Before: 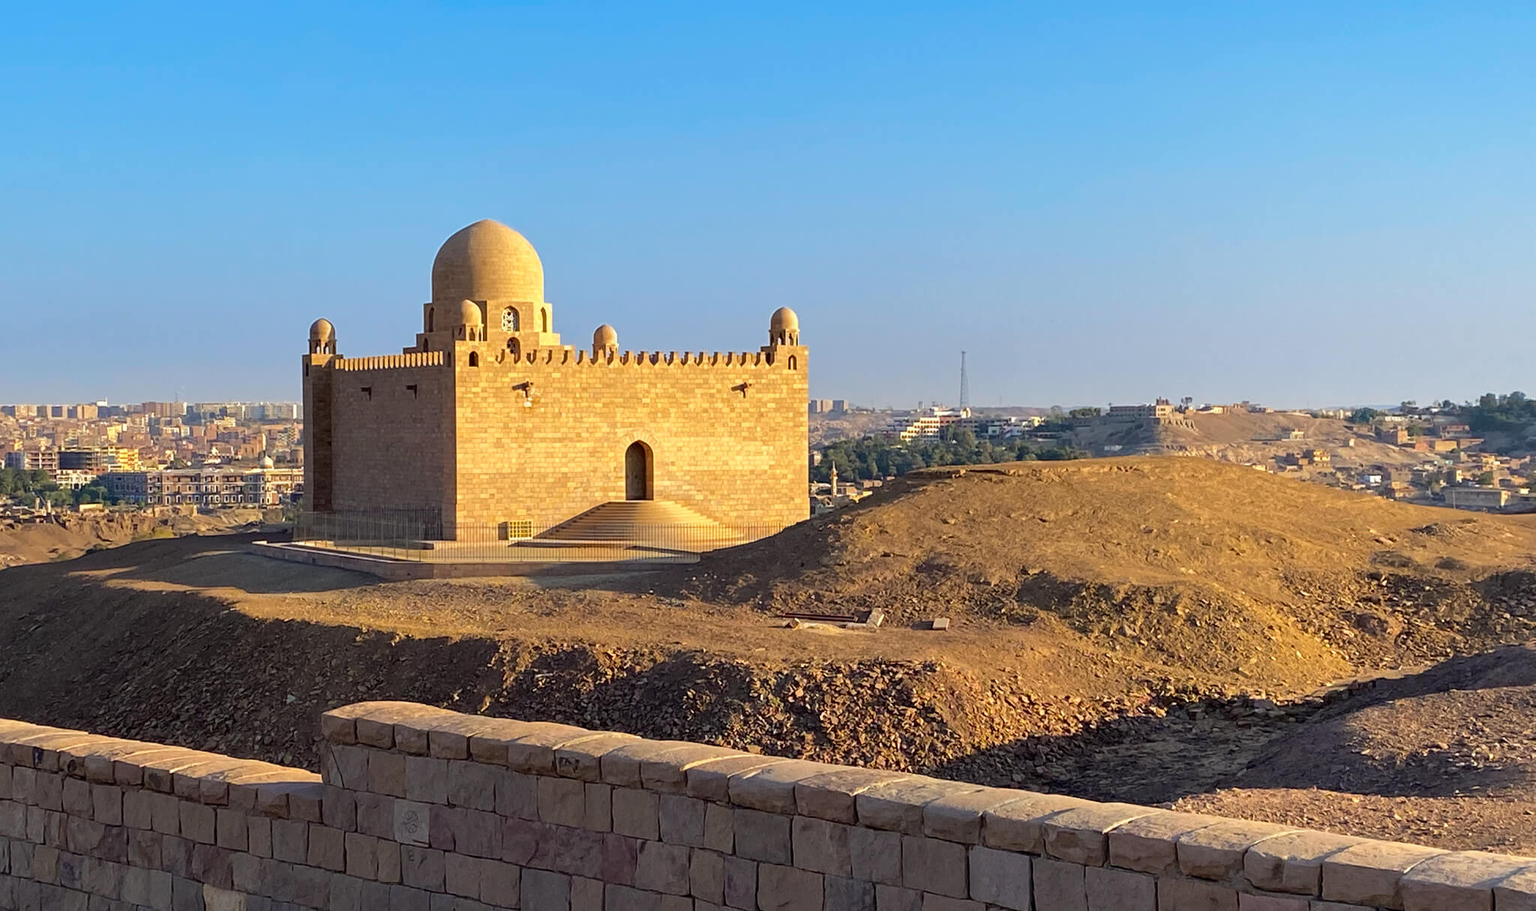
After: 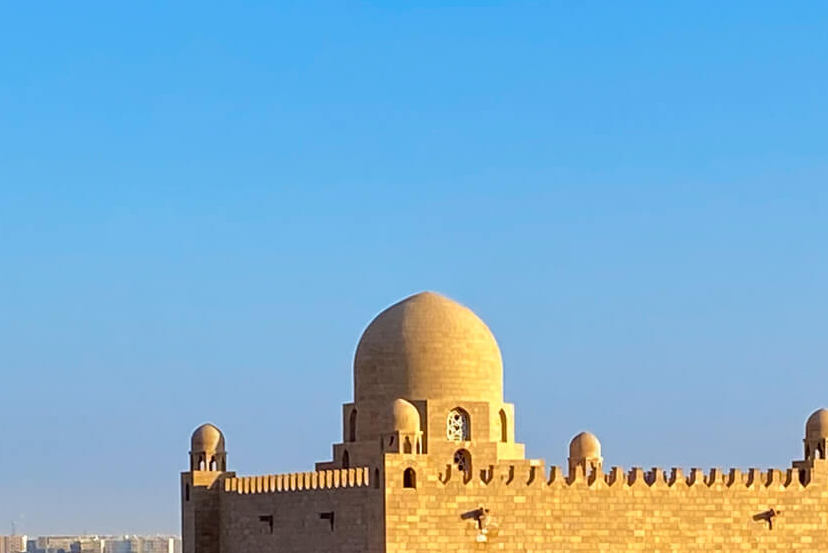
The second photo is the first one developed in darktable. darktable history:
crop and rotate: left 10.849%, top 0.109%, right 48.677%, bottom 54.335%
